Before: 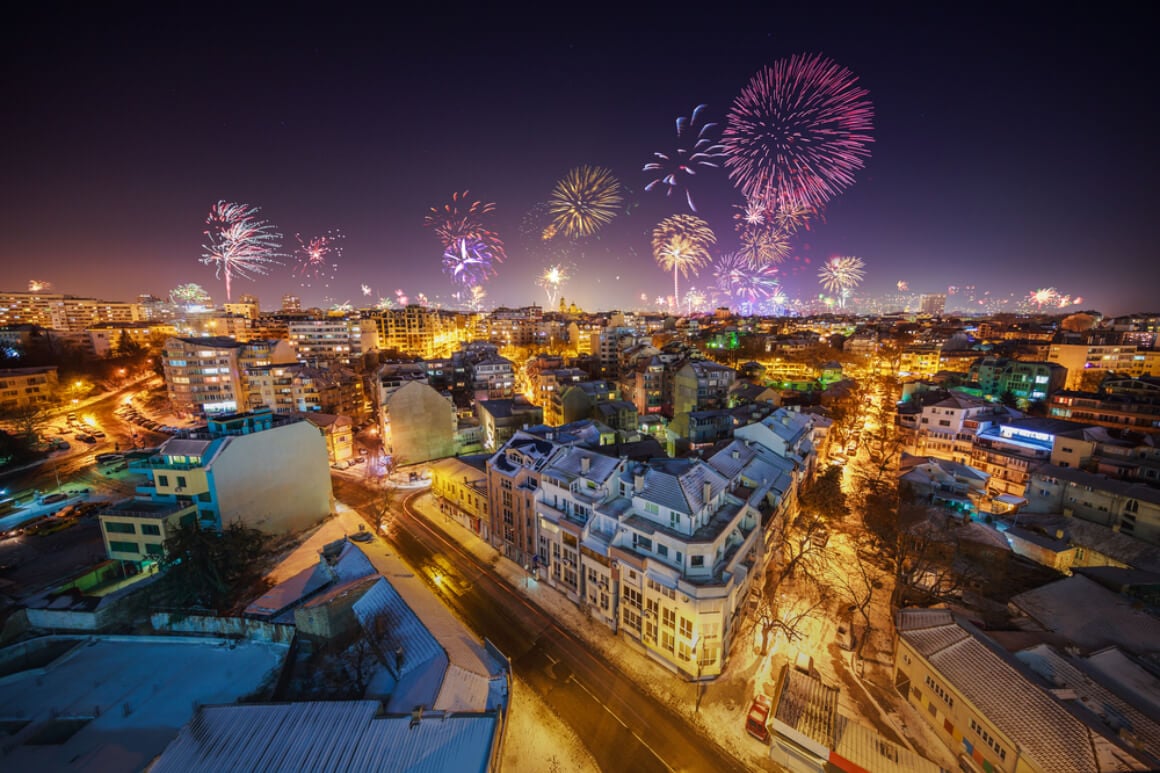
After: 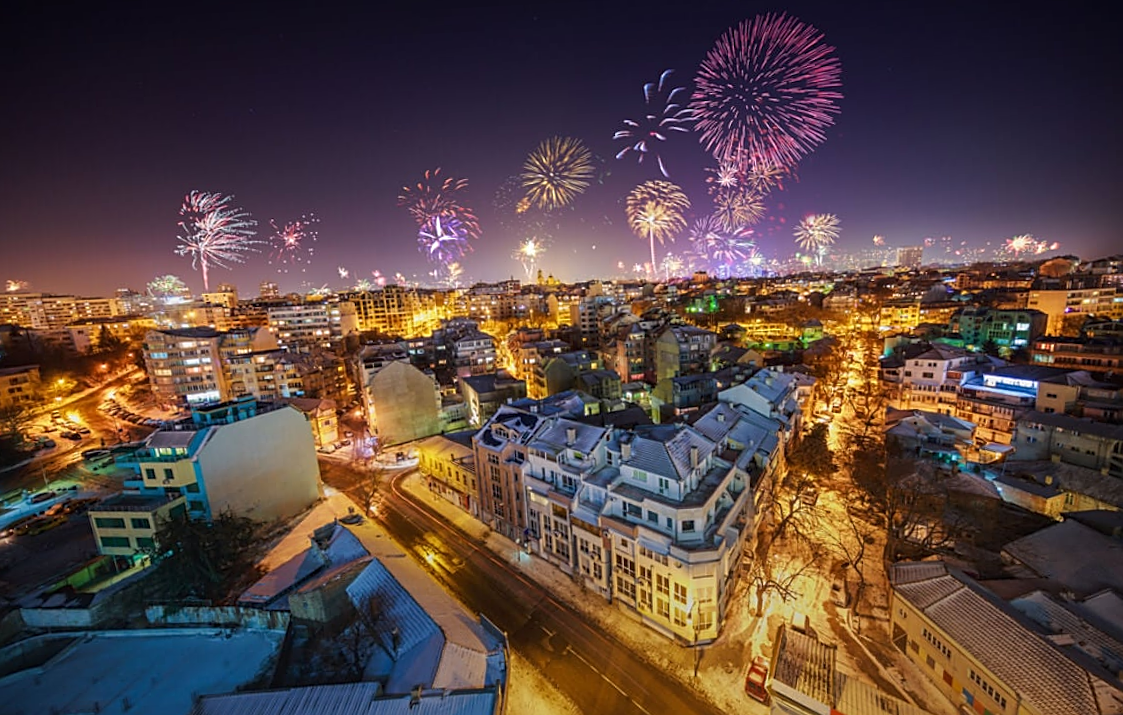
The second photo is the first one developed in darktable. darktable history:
rotate and perspective: rotation -3°, crop left 0.031, crop right 0.968, crop top 0.07, crop bottom 0.93
sharpen: on, module defaults
